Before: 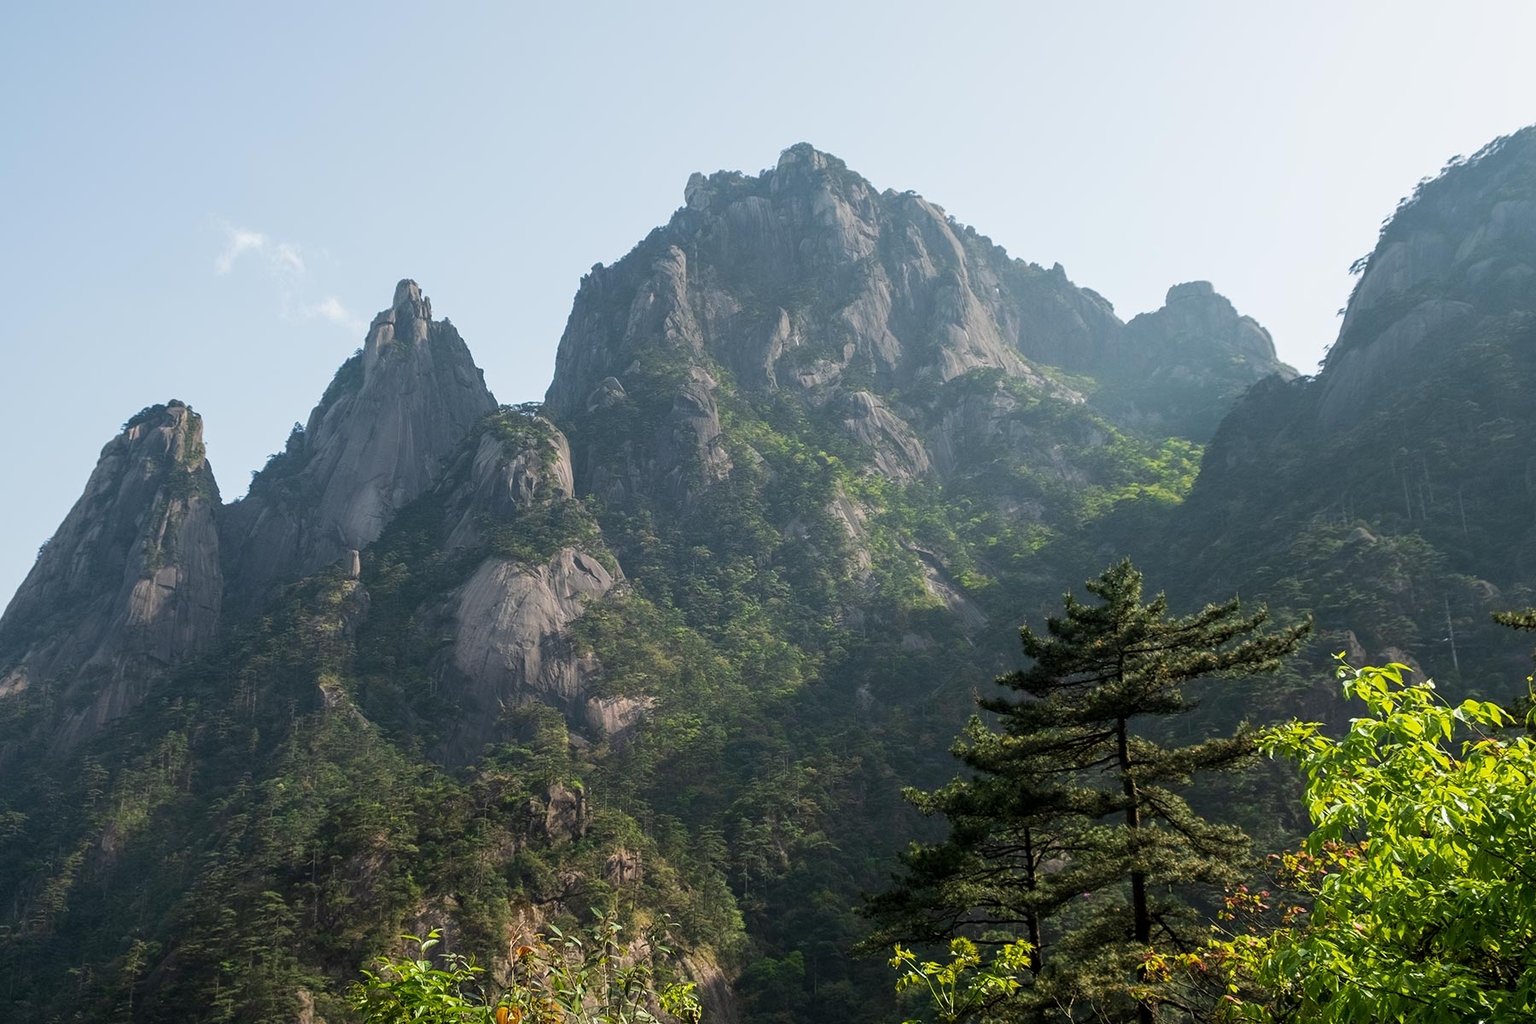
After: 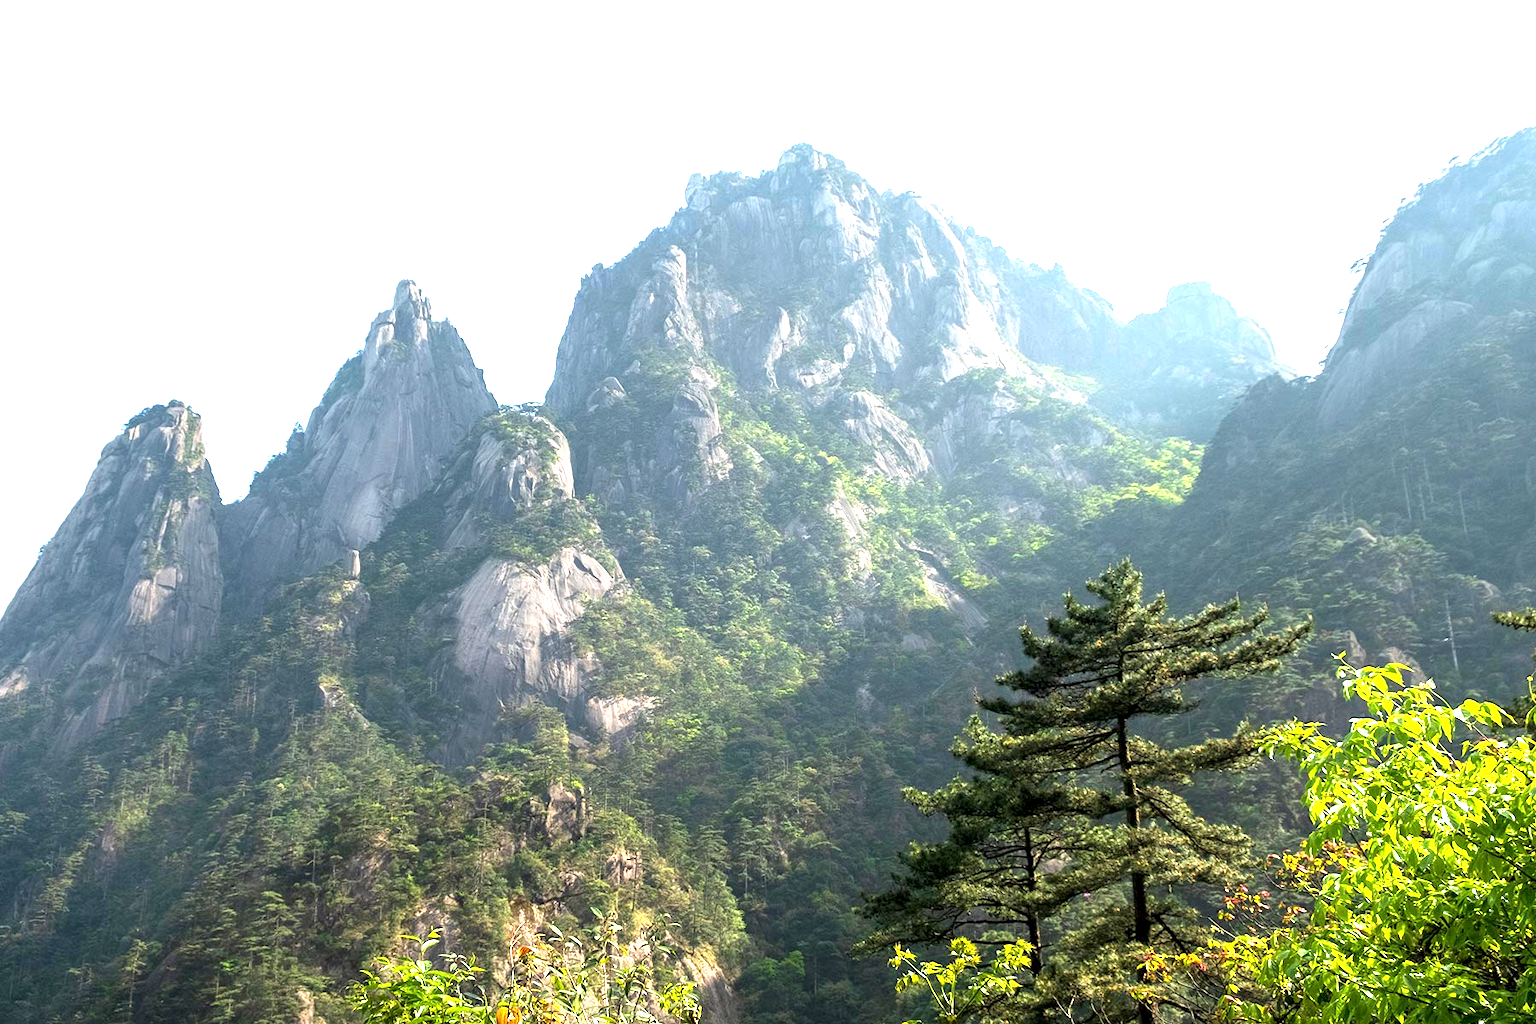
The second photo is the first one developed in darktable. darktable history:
exposure: black level correction 0.001, exposure 1.723 EV, compensate highlight preservation false
